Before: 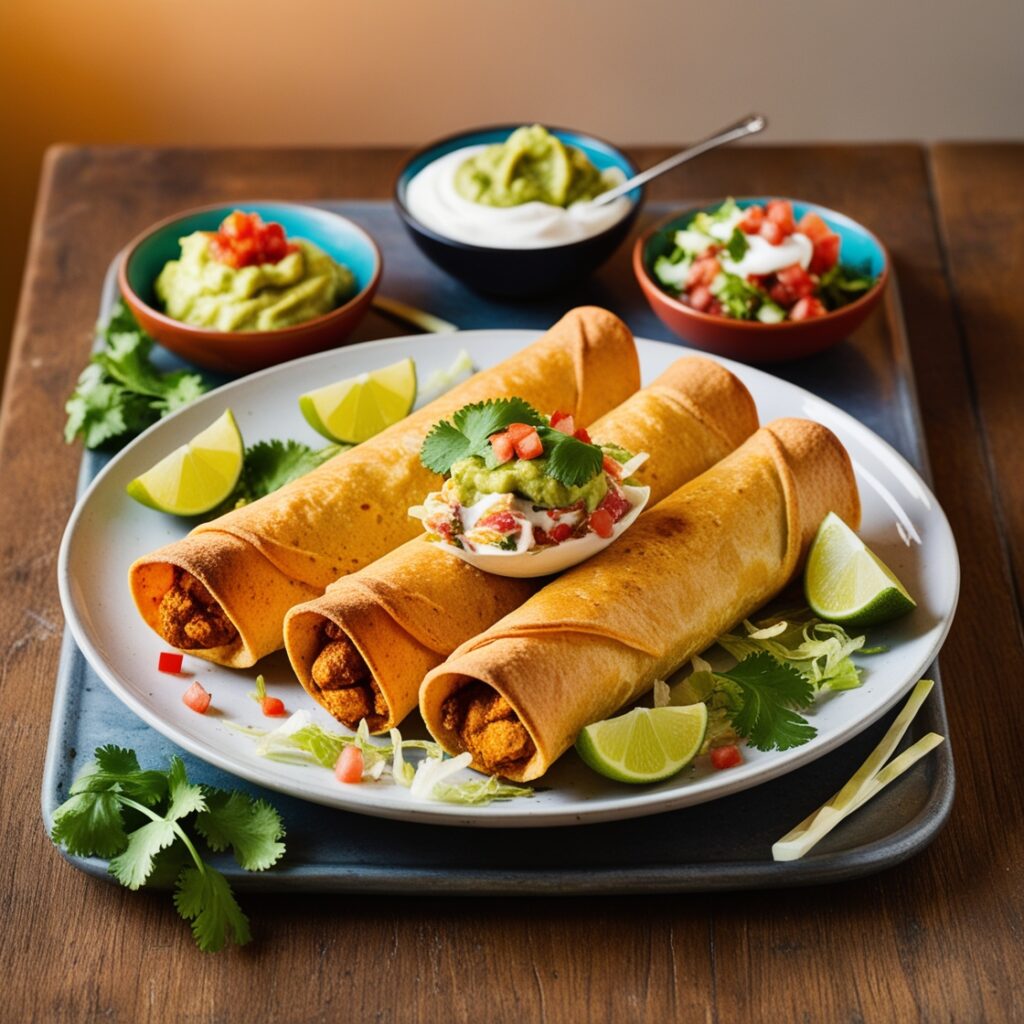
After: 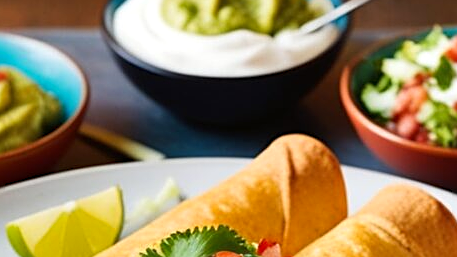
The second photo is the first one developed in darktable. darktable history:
exposure: exposure 0.217 EV, compensate highlight preservation false
shadows and highlights: shadows 43.71, white point adjustment -1.46, soften with gaussian
crop: left 28.64%, top 16.832%, right 26.637%, bottom 58.055%
sharpen: on, module defaults
